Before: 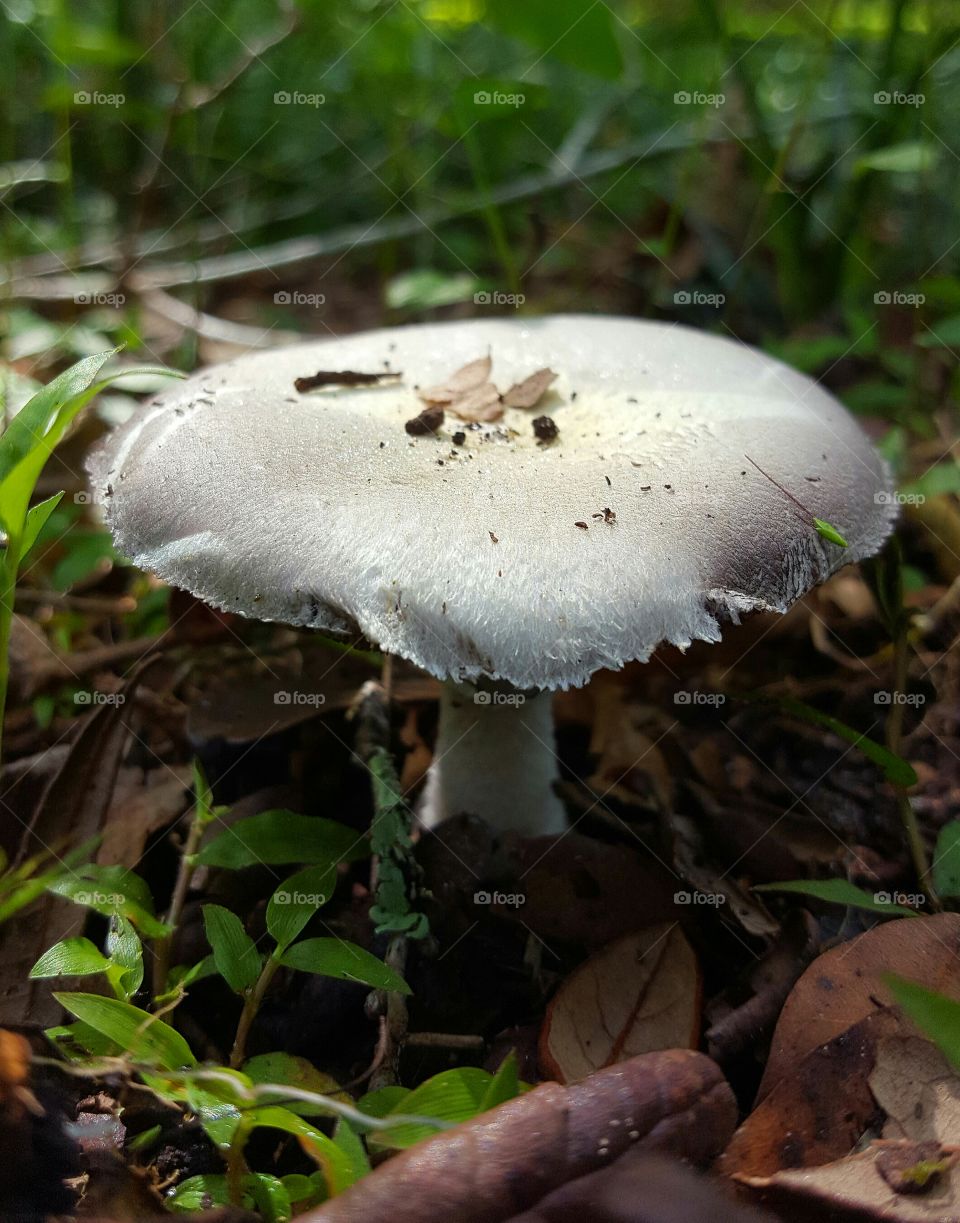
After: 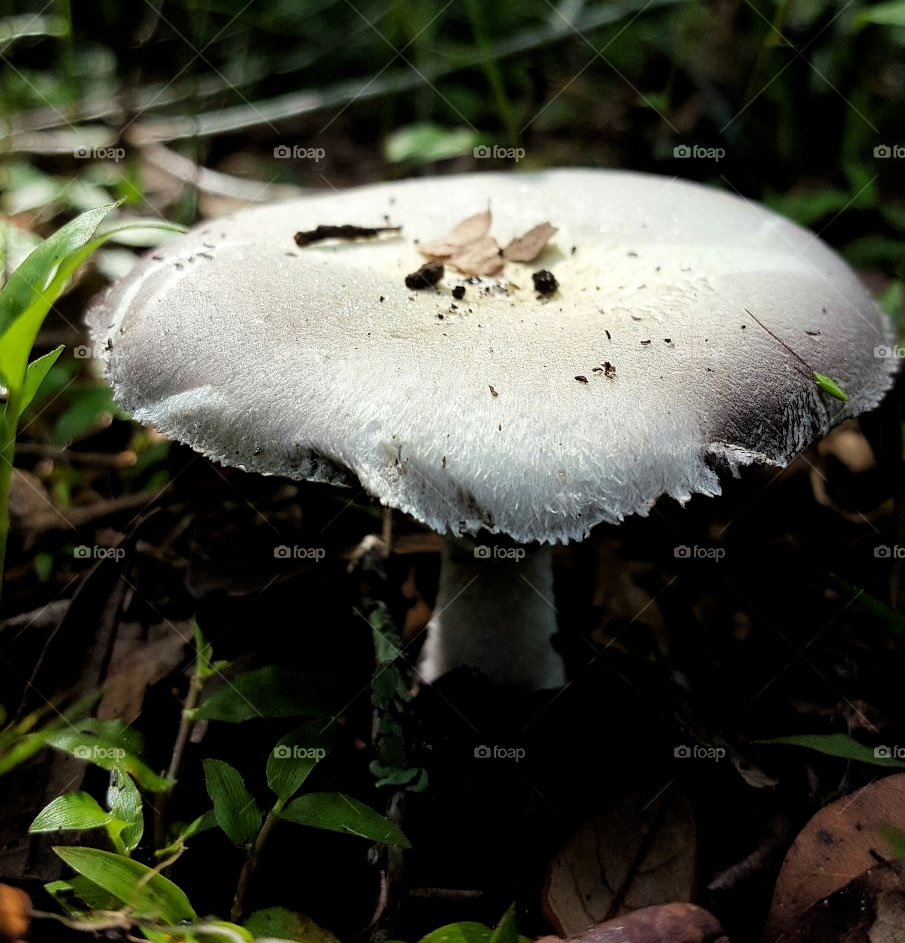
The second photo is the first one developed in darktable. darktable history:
crop and rotate: angle 0.029°, top 11.976%, right 5.643%, bottom 10.859%
filmic rgb: black relative exposure -6.33 EV, white relative exposure 2.8 EV, threshold 2.95 EV, structure ↔ texture 99.65%, target black luminance 0%, hardness 4.63, latitude 67.43%, contrast 1.287, shadows ↔ highlights balance -3.32%, add noise in highlights 0.001, color science v3 (2019), use custom middle-gray values true, contrast in highlights soft, enable highlight reconstruction true
